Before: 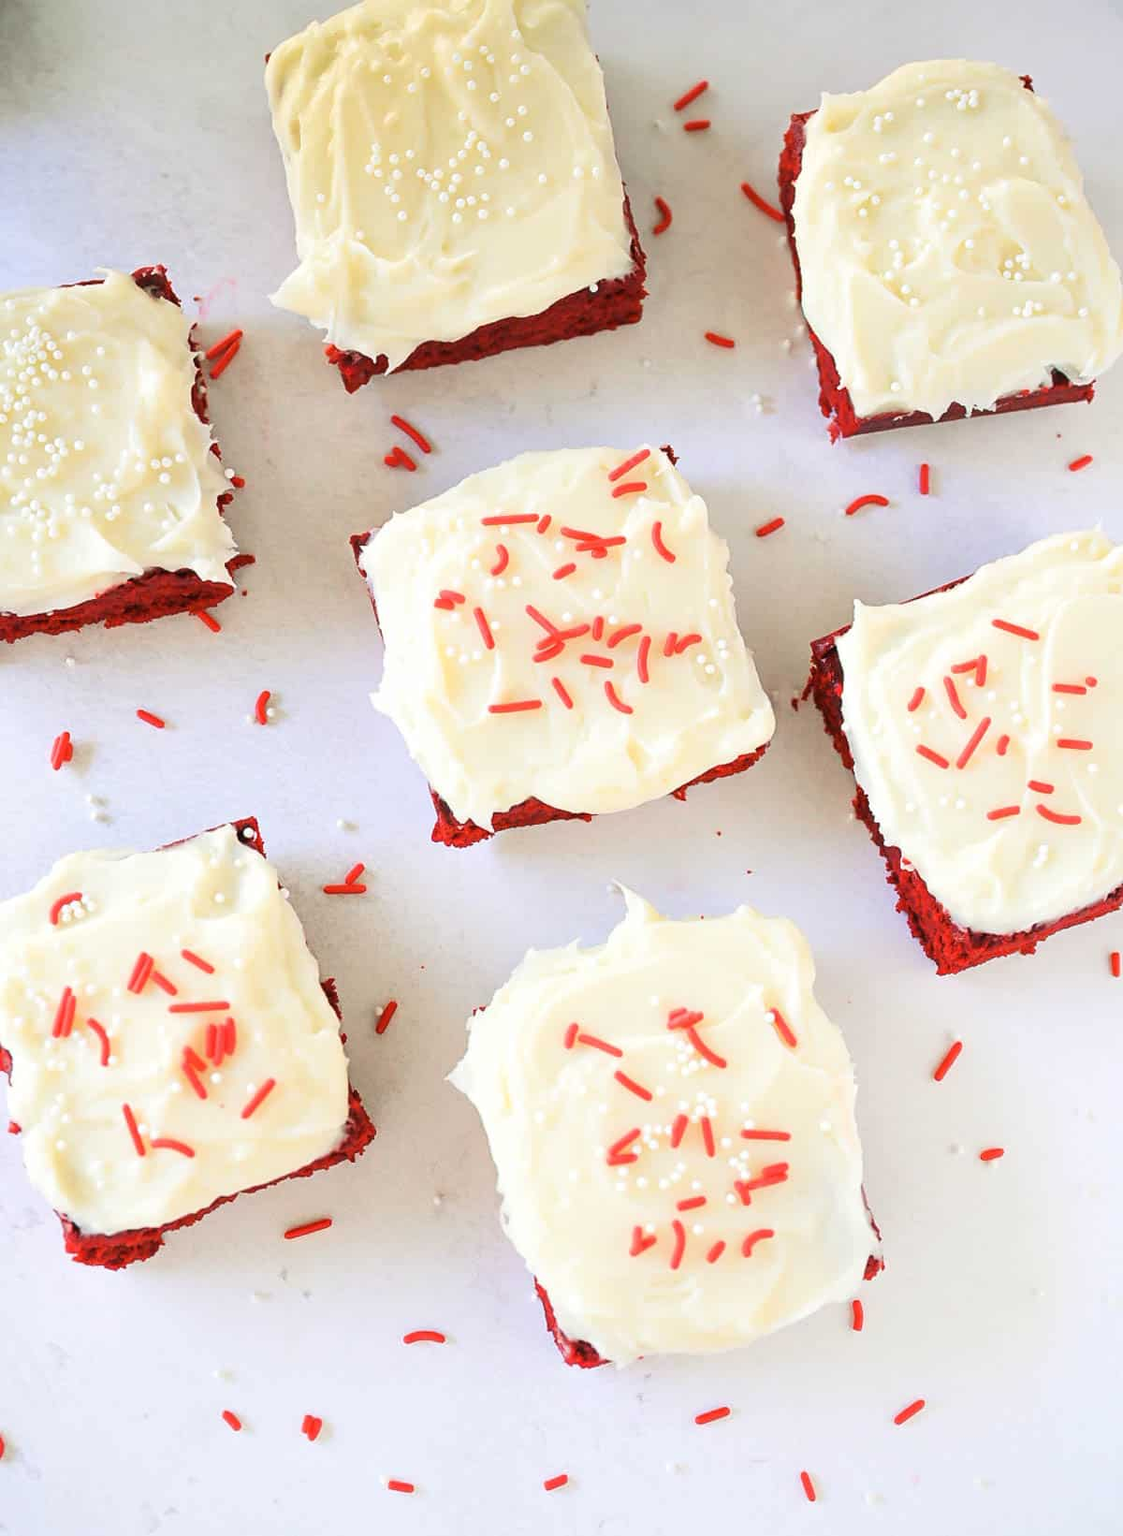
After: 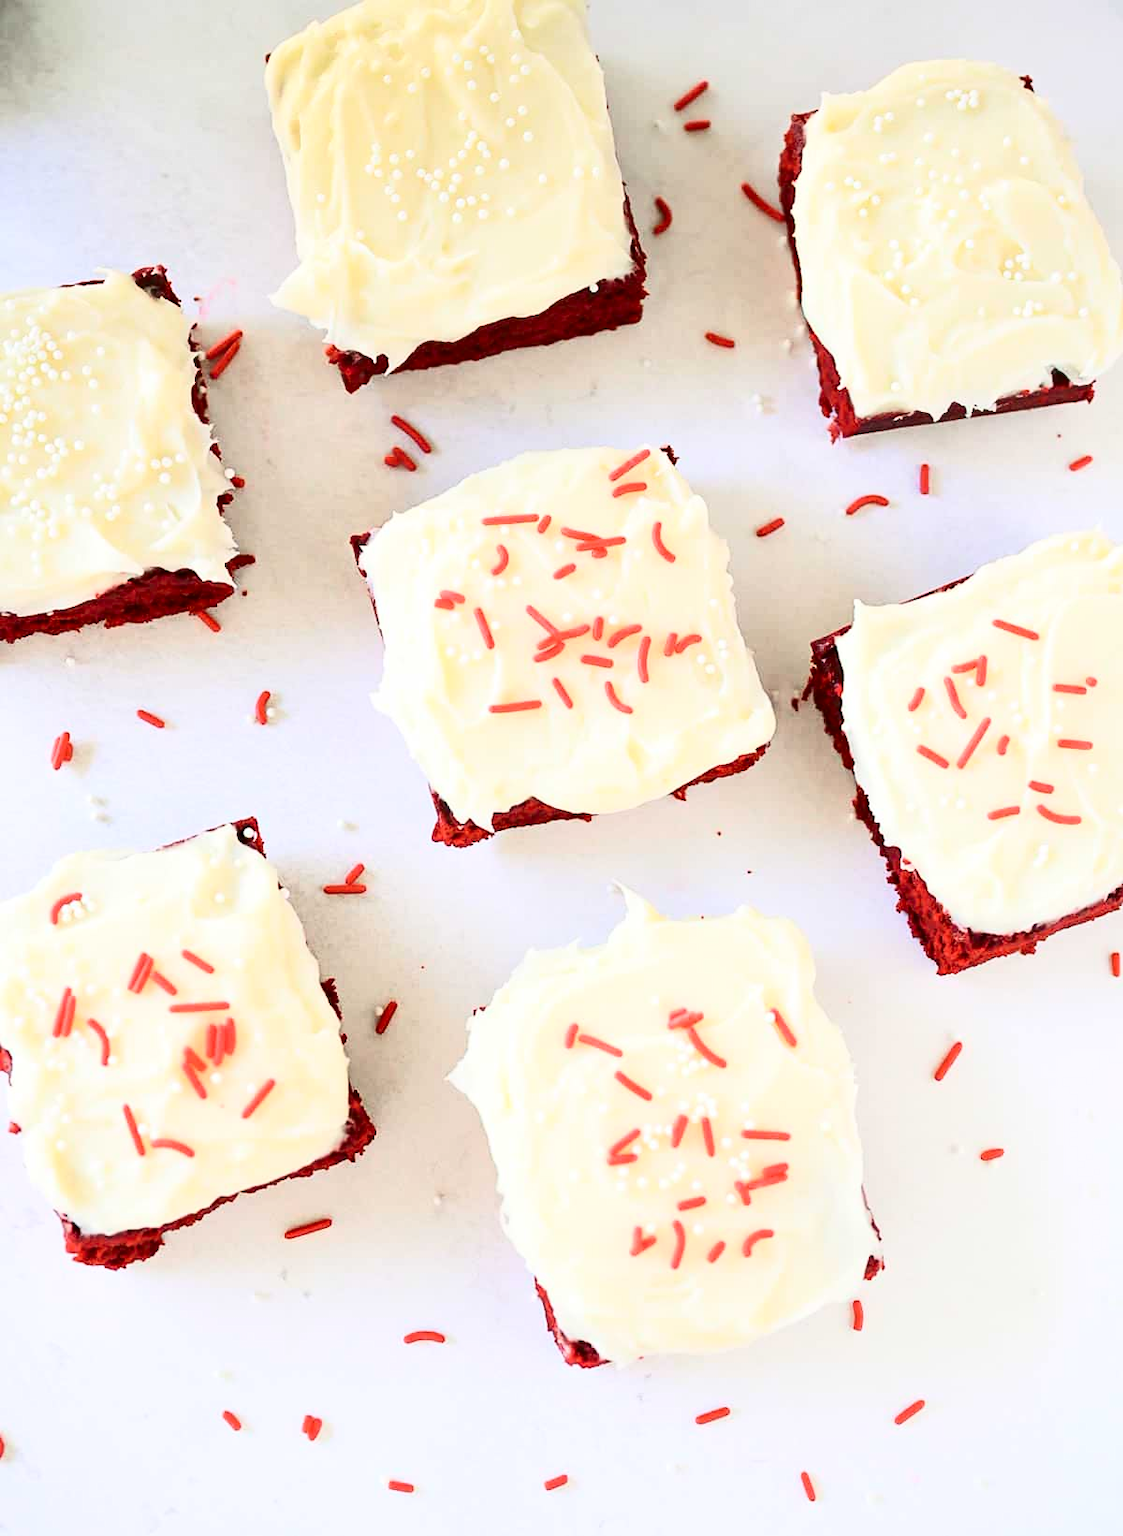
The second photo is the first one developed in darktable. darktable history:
contrast brightness saturation: contrast 0.295
